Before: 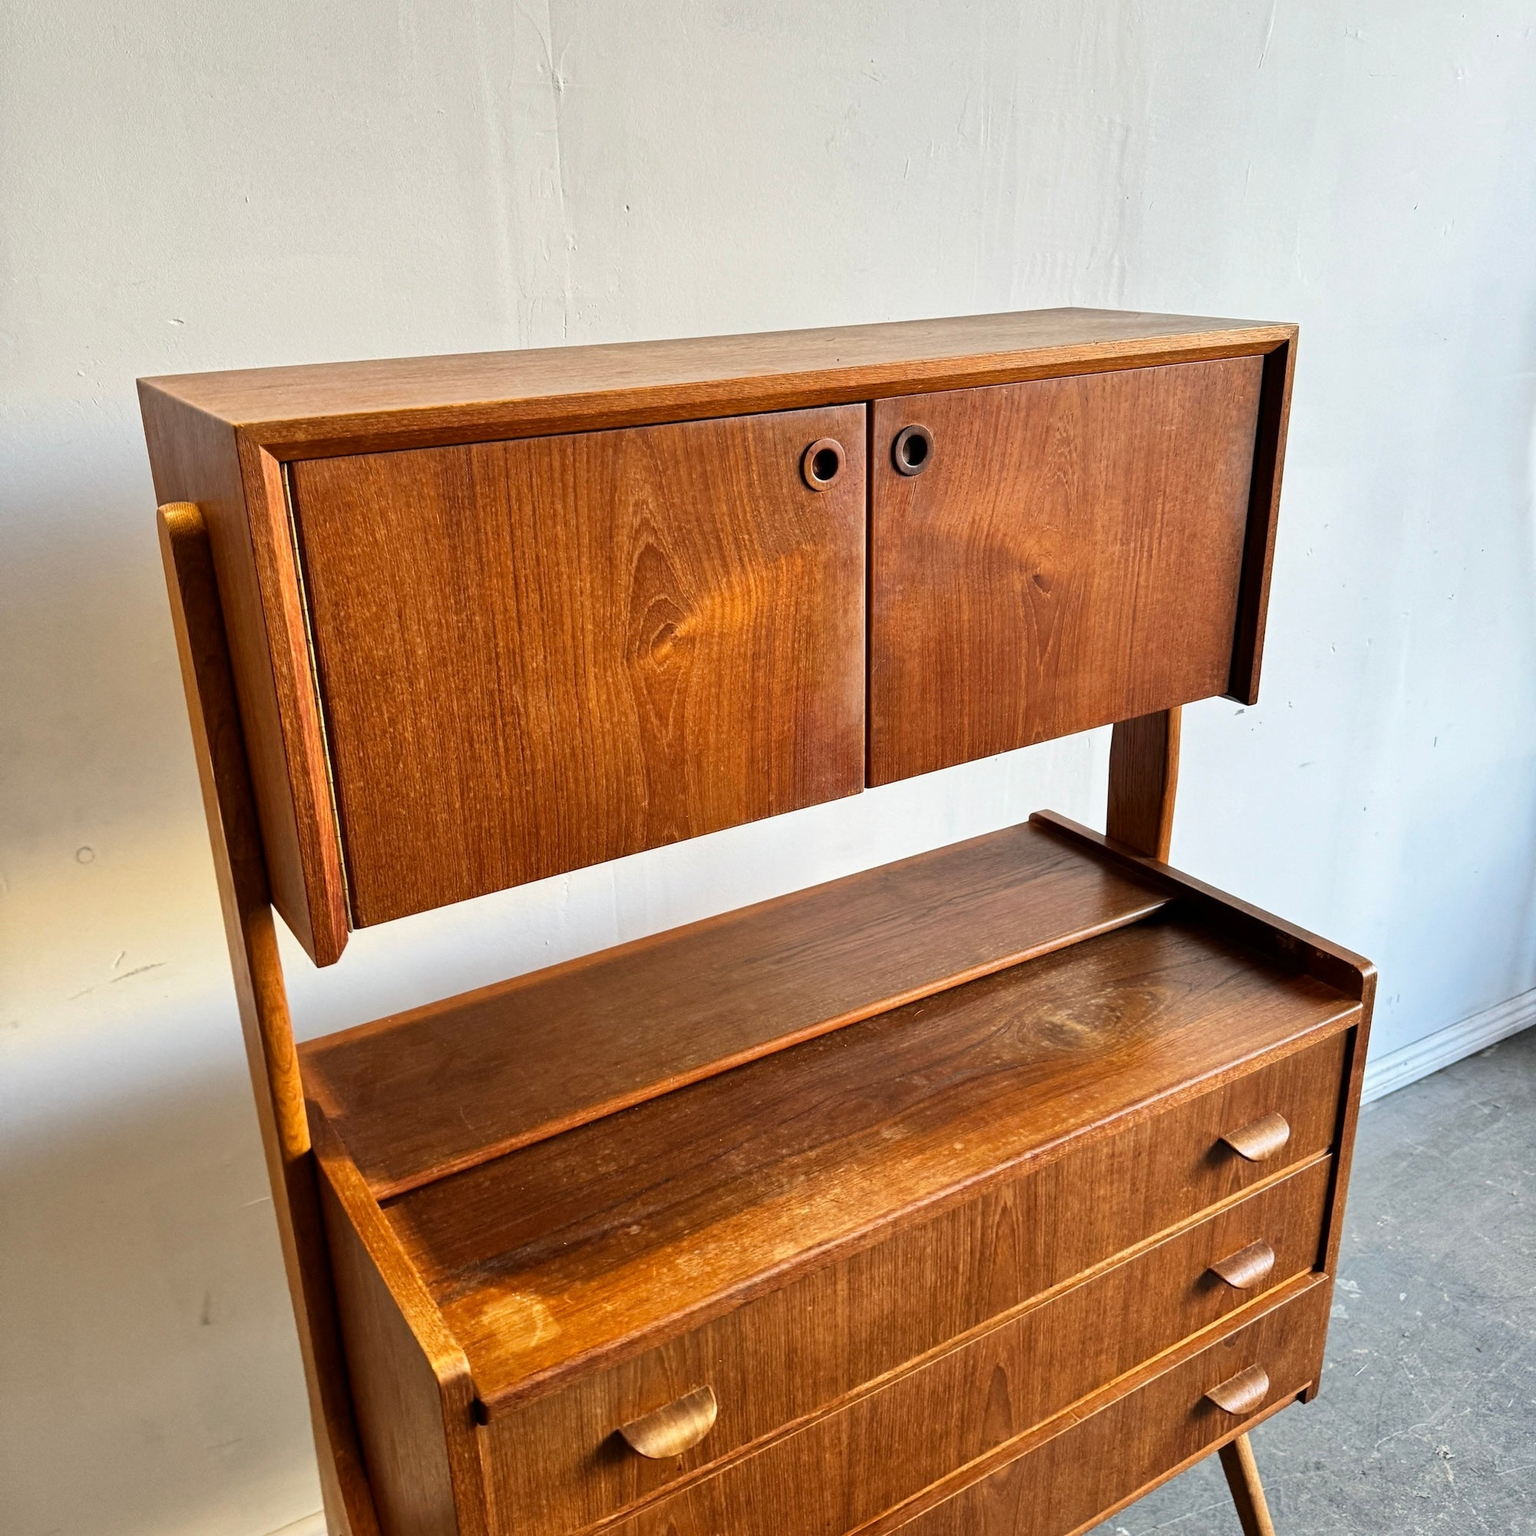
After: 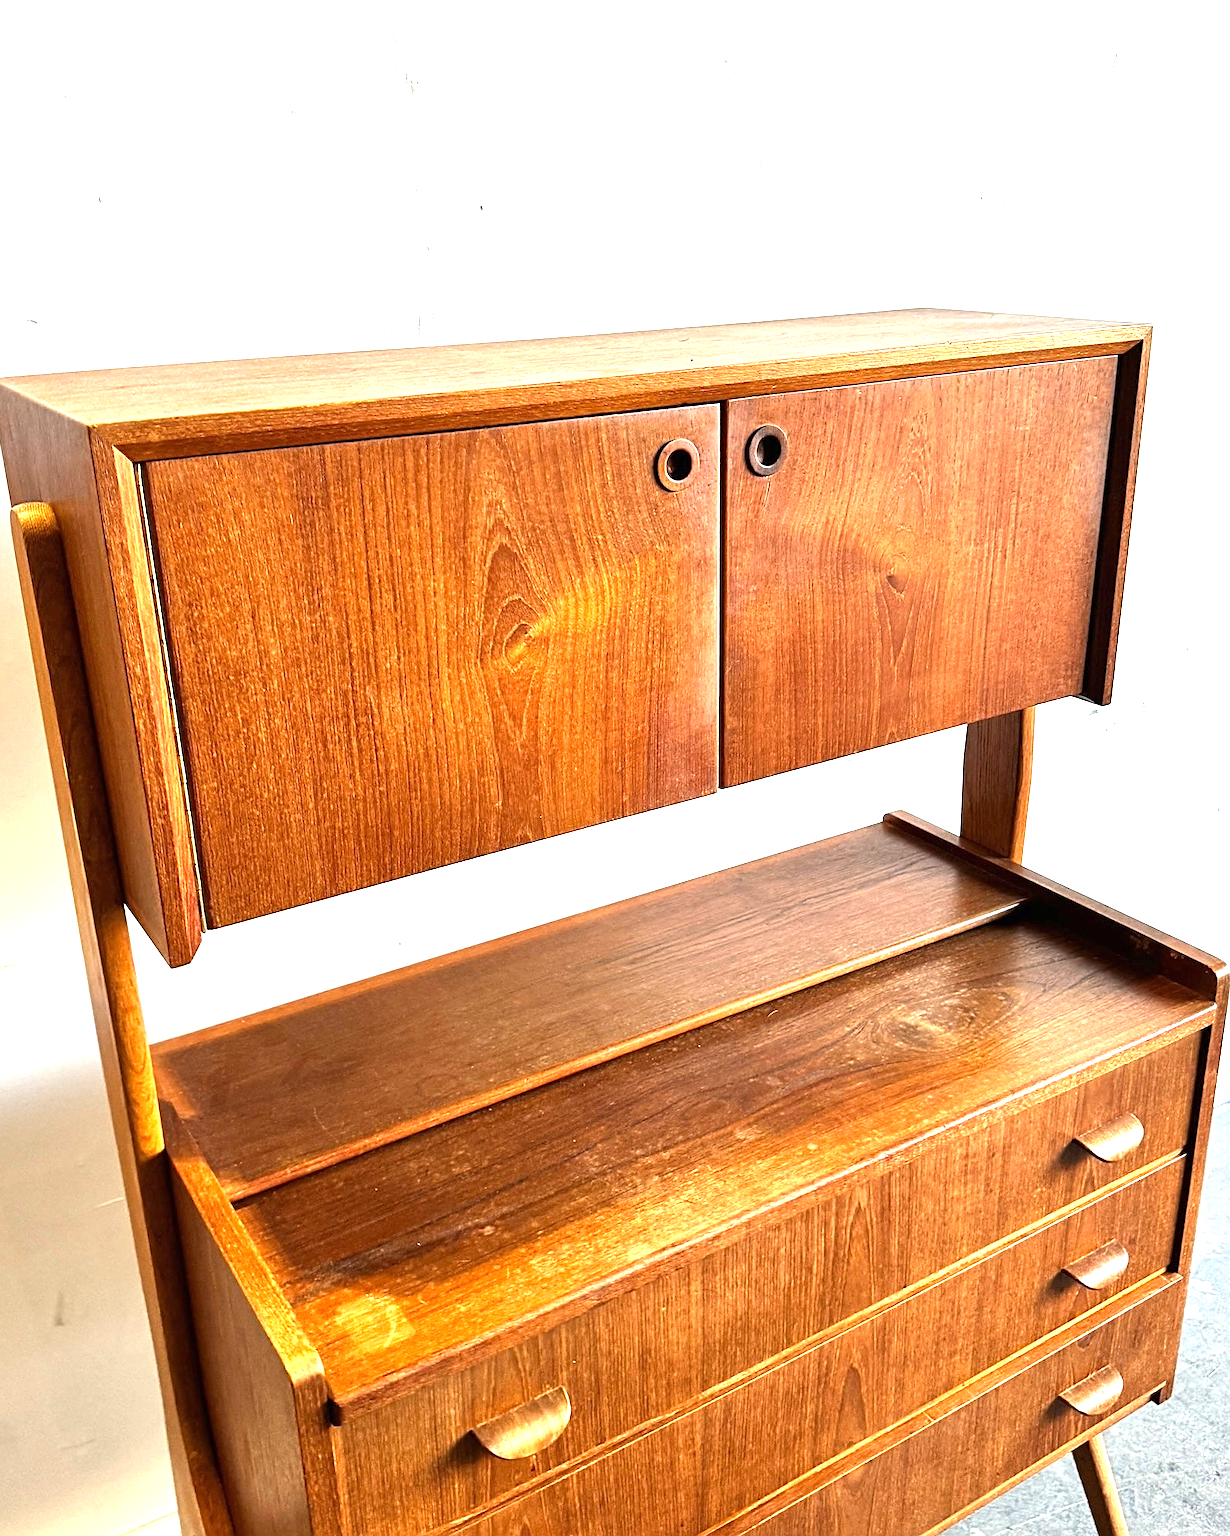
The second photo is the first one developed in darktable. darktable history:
crop and rotate: left 9.576%, right 10.28%
exposure: black level correction 0, exposure 1.2 EV, compensate highlight preservation false
sharpen: on, module defaults
